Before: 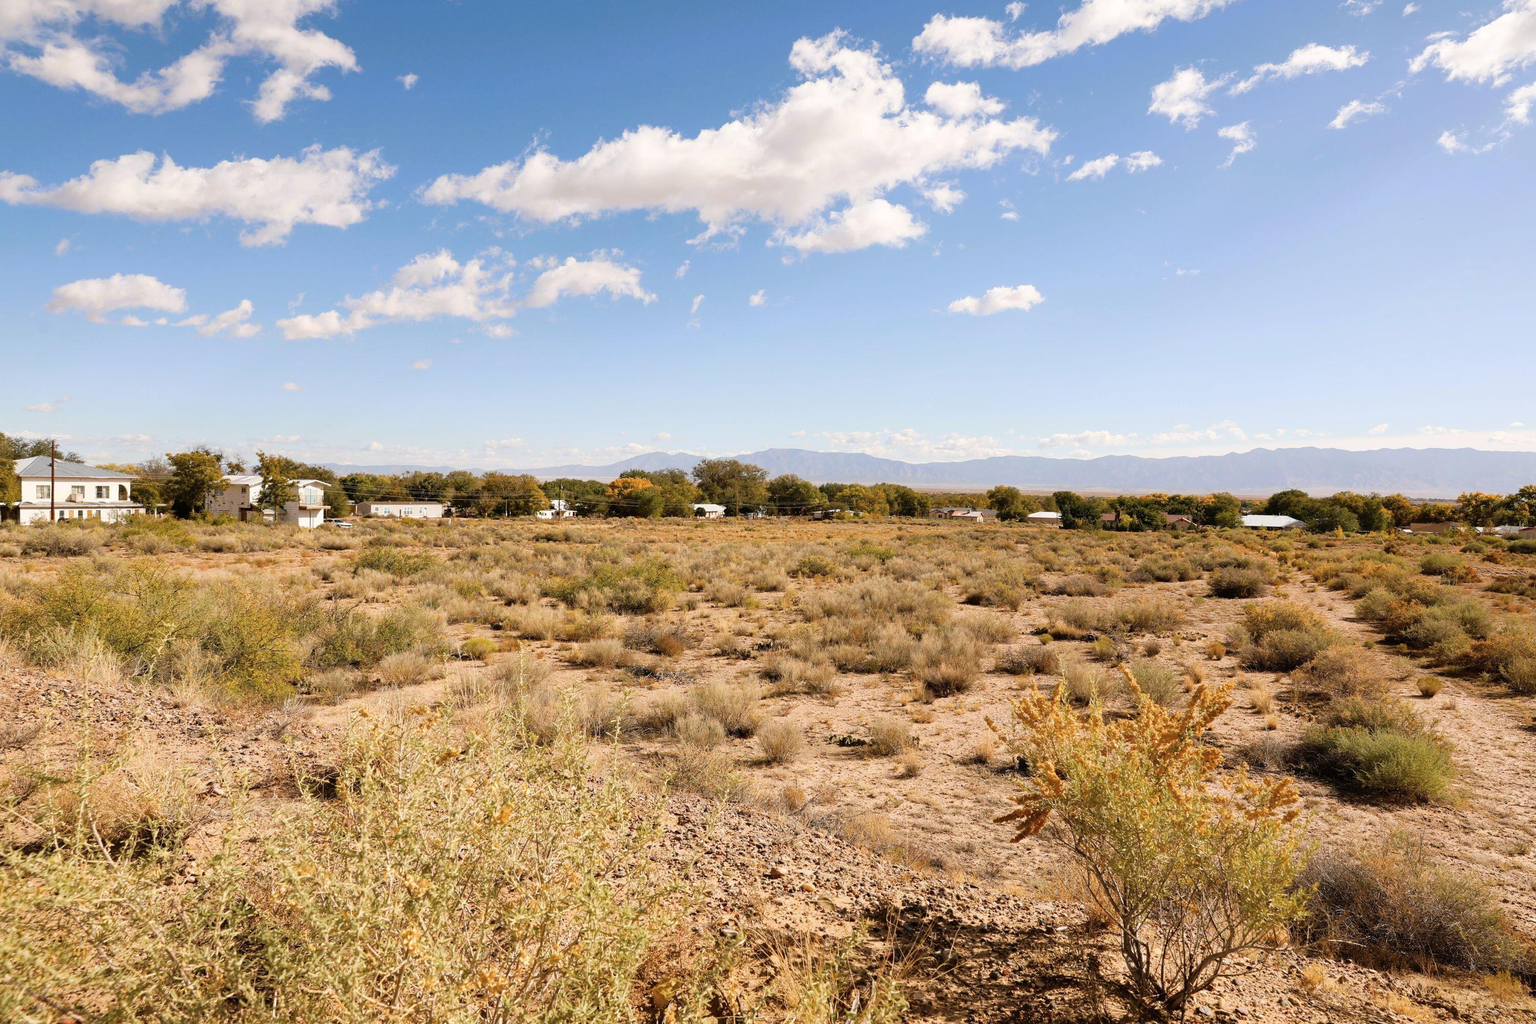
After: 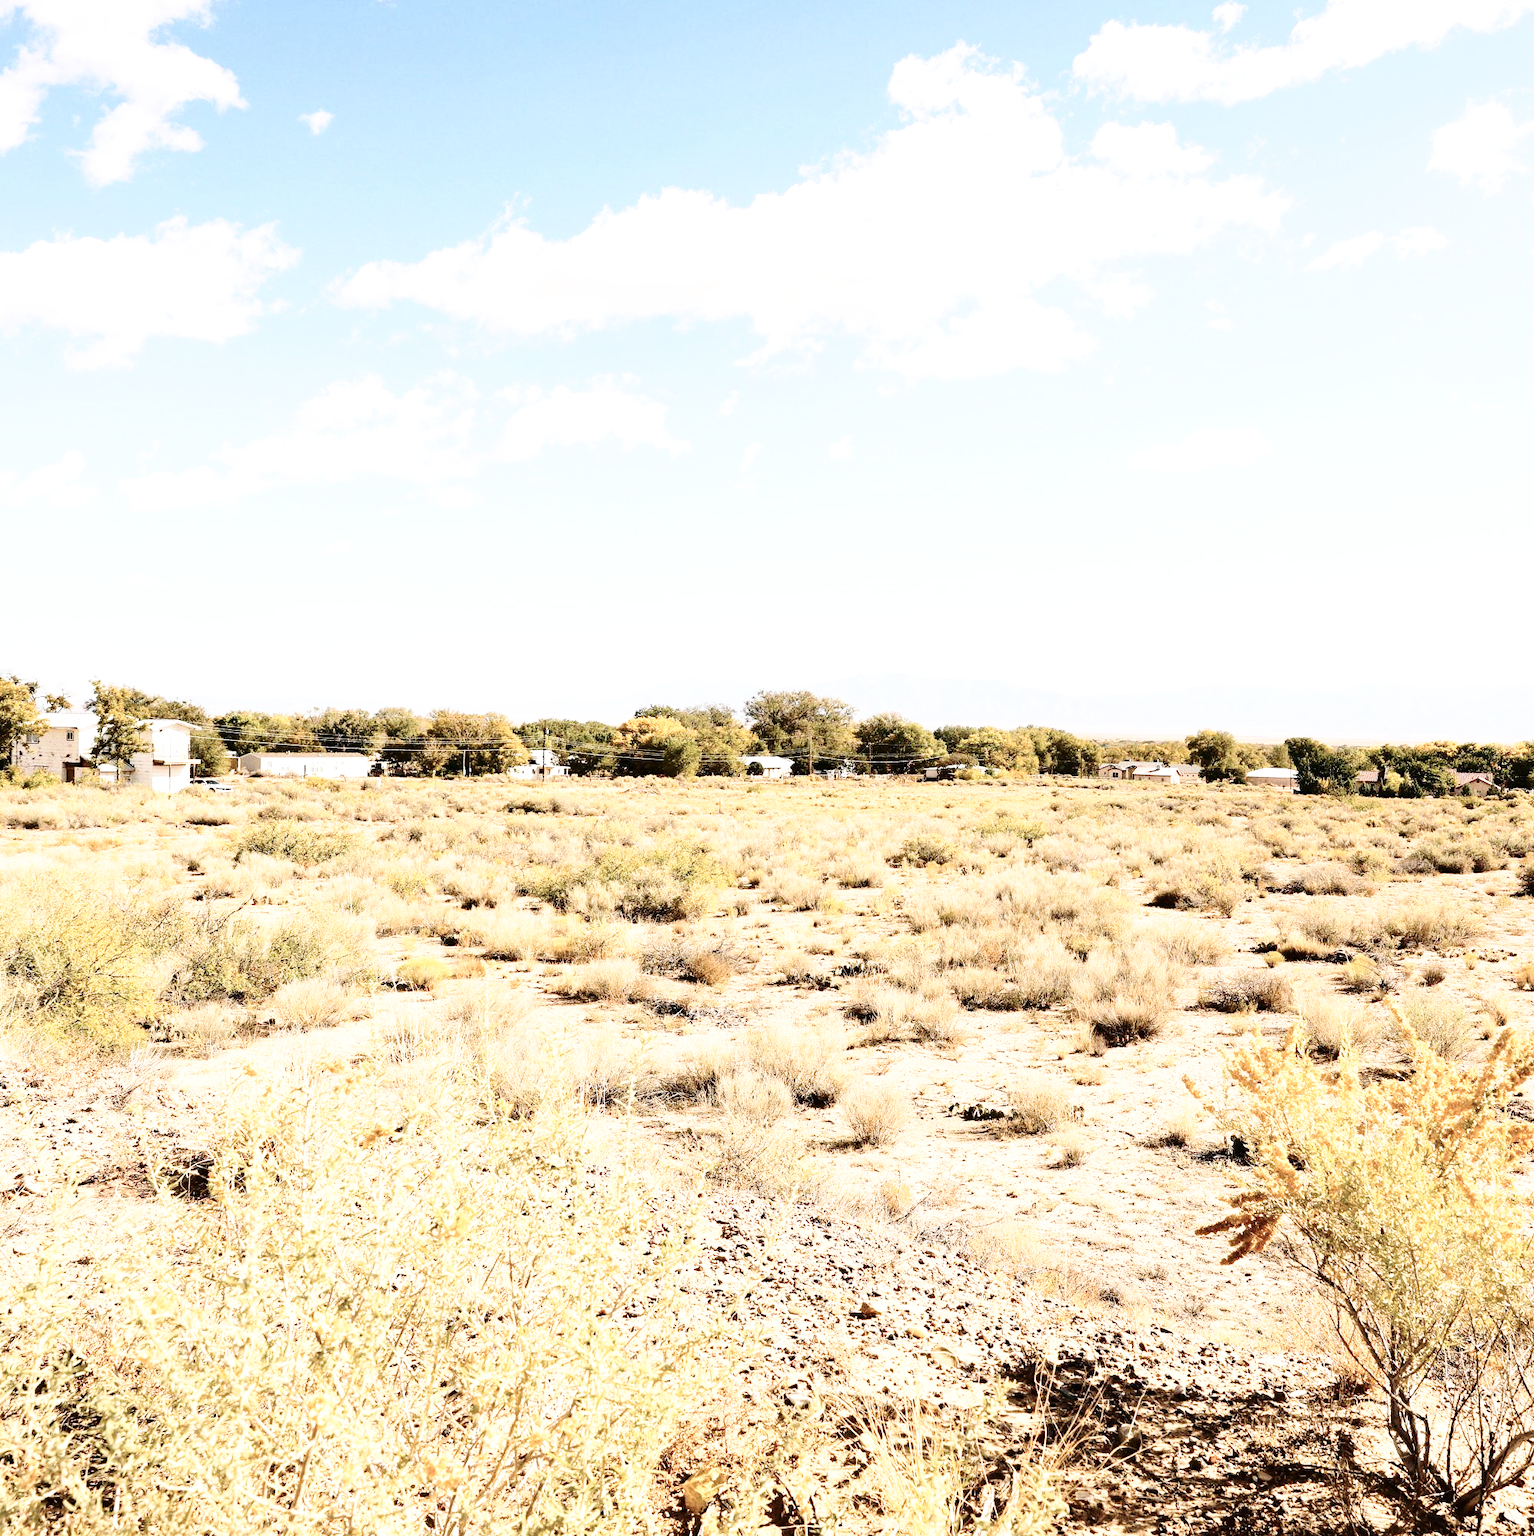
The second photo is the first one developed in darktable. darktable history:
contrast brightness saturation: contrast 0.25, saturation -0.32
crop and rotate: left 12.863%, right 20.542%
exposure: black level correction 0, exposure 0.692 EV, compensate highlight preservation false
base curve: curves: ch0 [(0, 0) (0.028, 0.03) (0.121, 0.232) (0.46, 0.748) (0.859, 0.968) (1, 1)], preserve colors none
